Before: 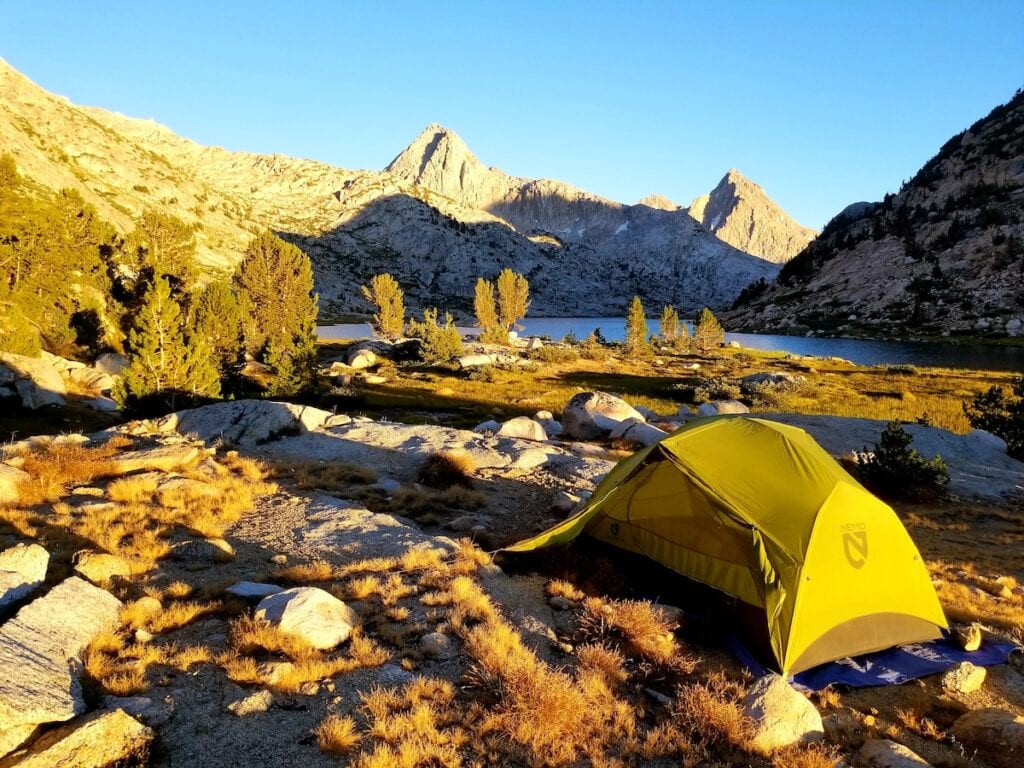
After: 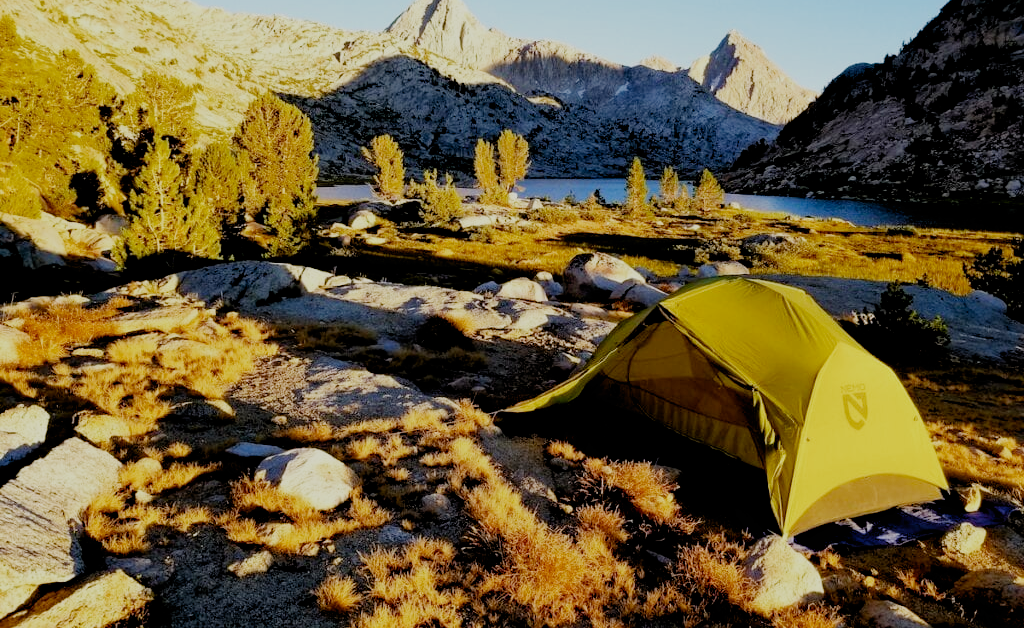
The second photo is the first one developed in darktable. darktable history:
filmic rgb: black relative exposure -7.46 EV, white relative exposure 4.88 EV, hardness 3.4, add noise in highlights 0, preserve chrominance no, color science v4 (2020), iterations of high-quality reconstruction 0
exposure: black level correction 0.009, compensate highlight preservation false
crop and rotate: top 18.126%
